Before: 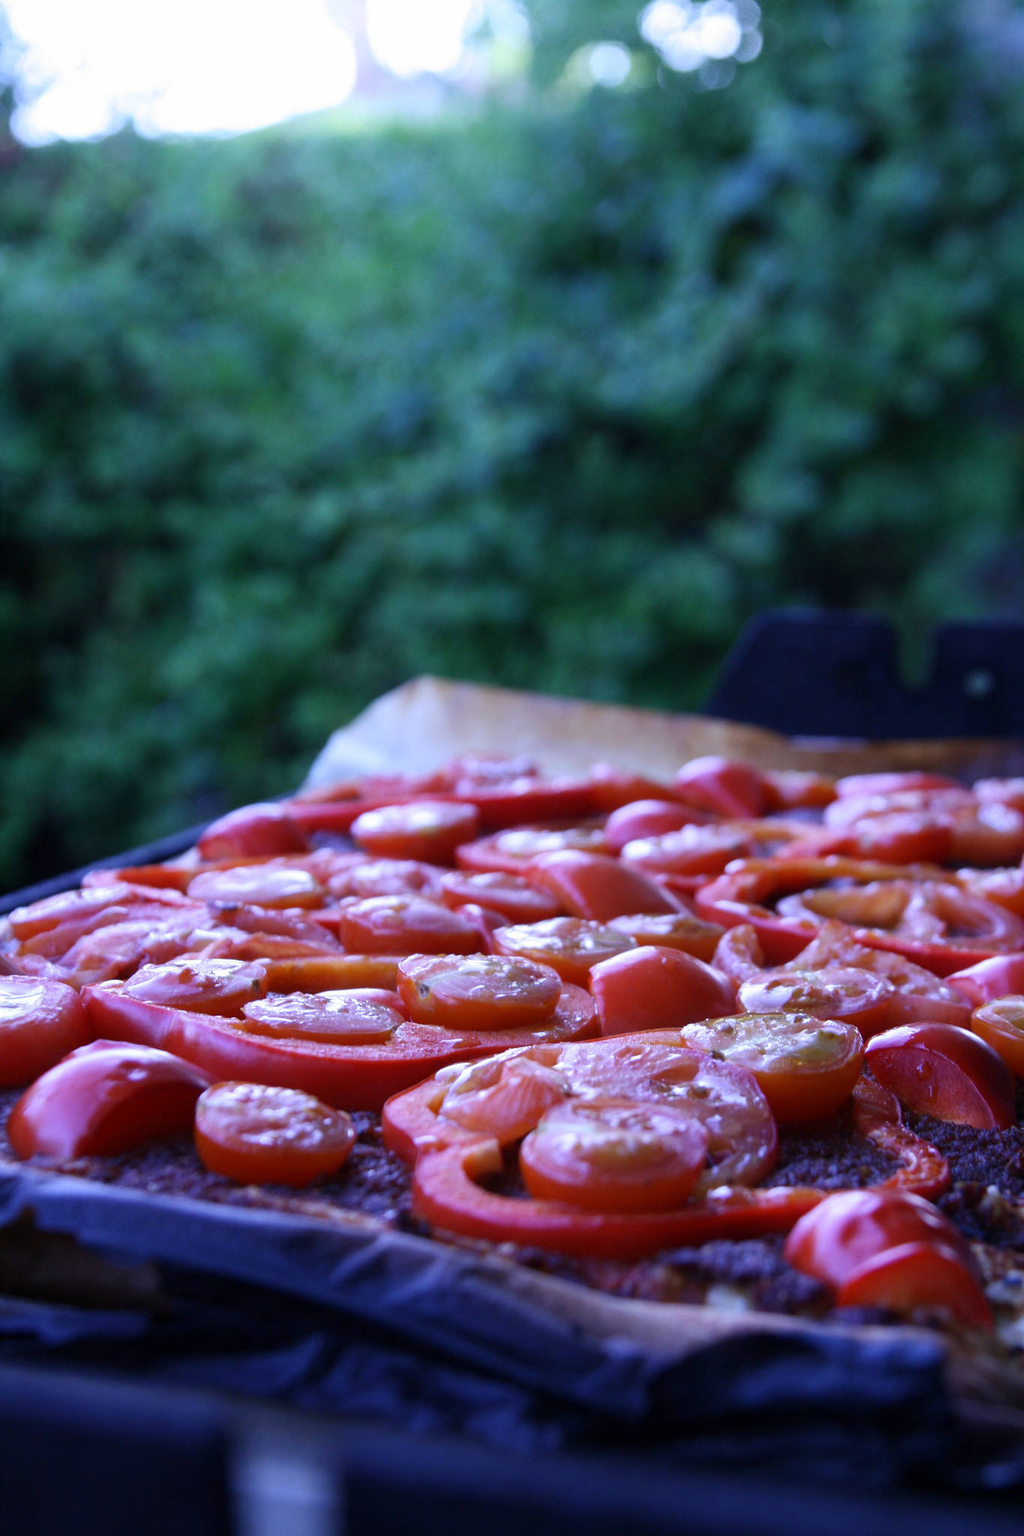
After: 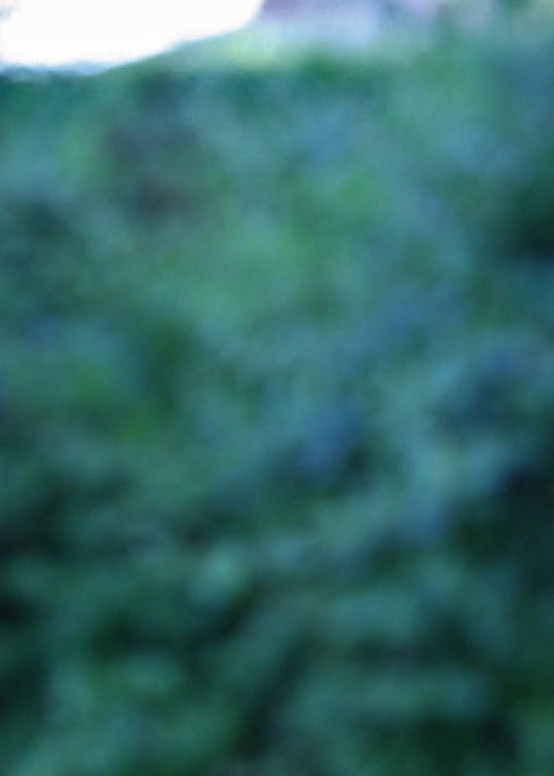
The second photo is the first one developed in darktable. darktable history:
shadows and highlights: shadows 19.13, highlights -83.41, soften with gaussian
crop: left 15.452%, top 5.459%, right 43.956%, bottom 56.62%
